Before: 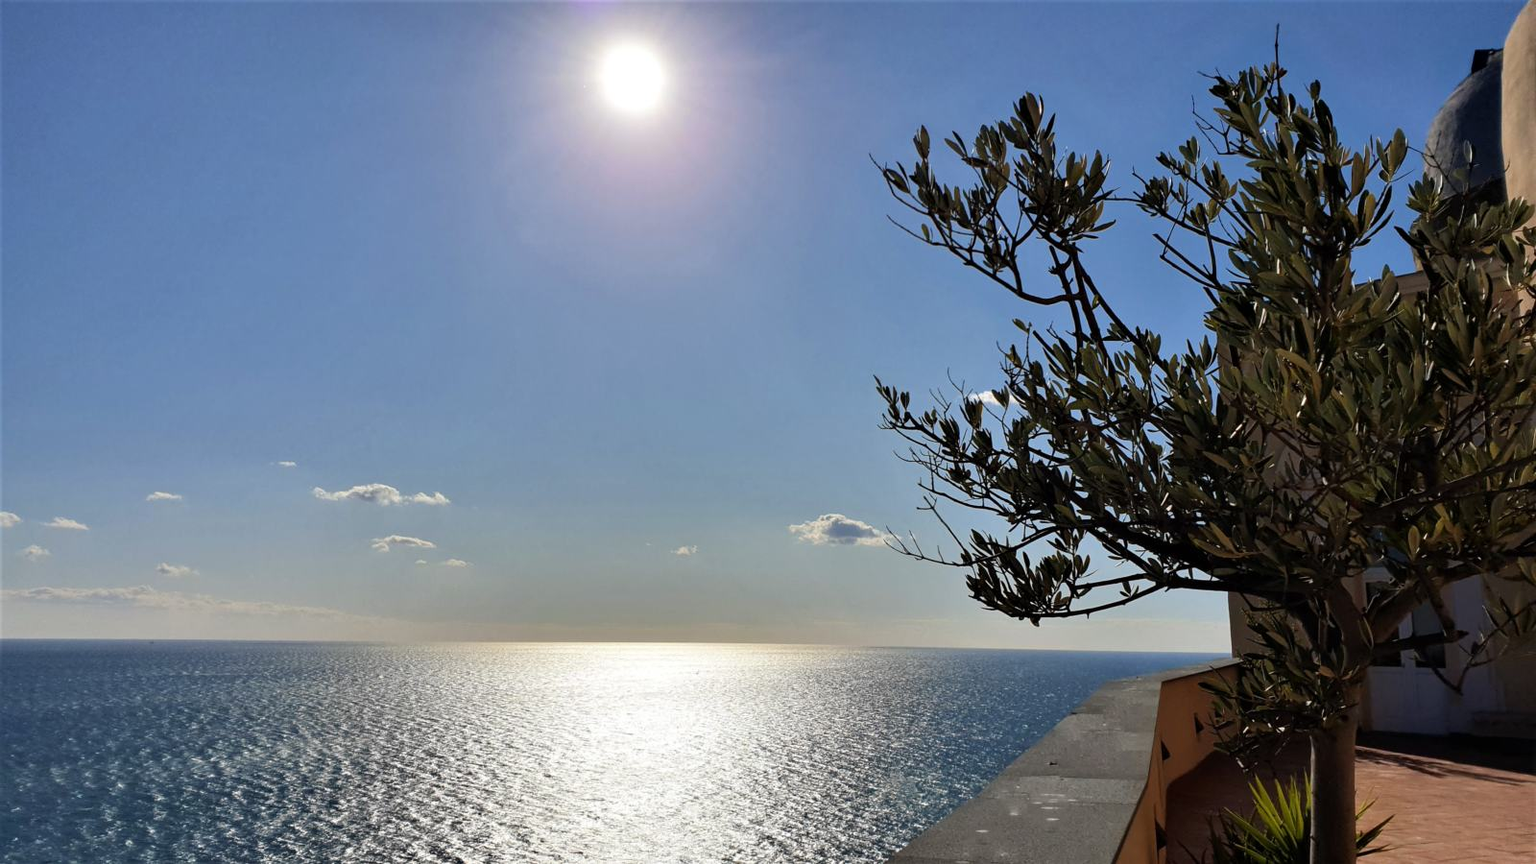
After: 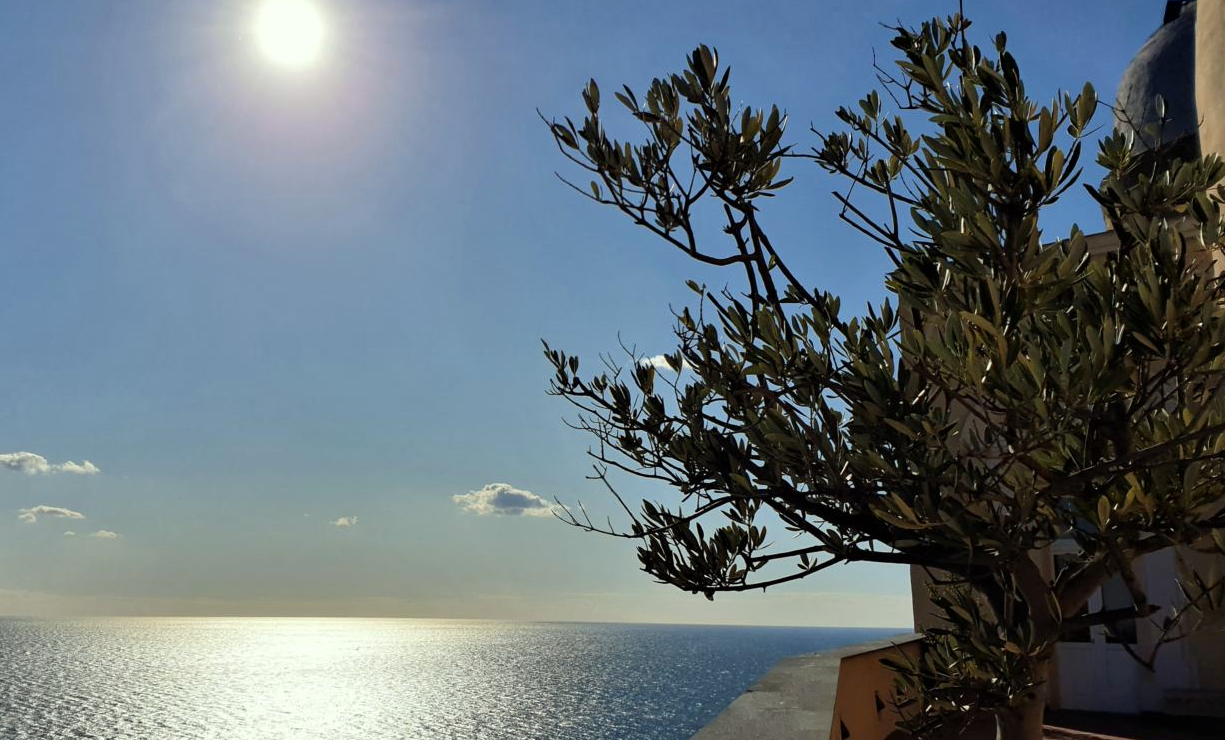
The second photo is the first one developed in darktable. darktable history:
crop: left 23.095%, top 5.827%, bottom 11.854%
color correction: highlights a* -4.73, highlights b* 5.06, saturation 0.97
